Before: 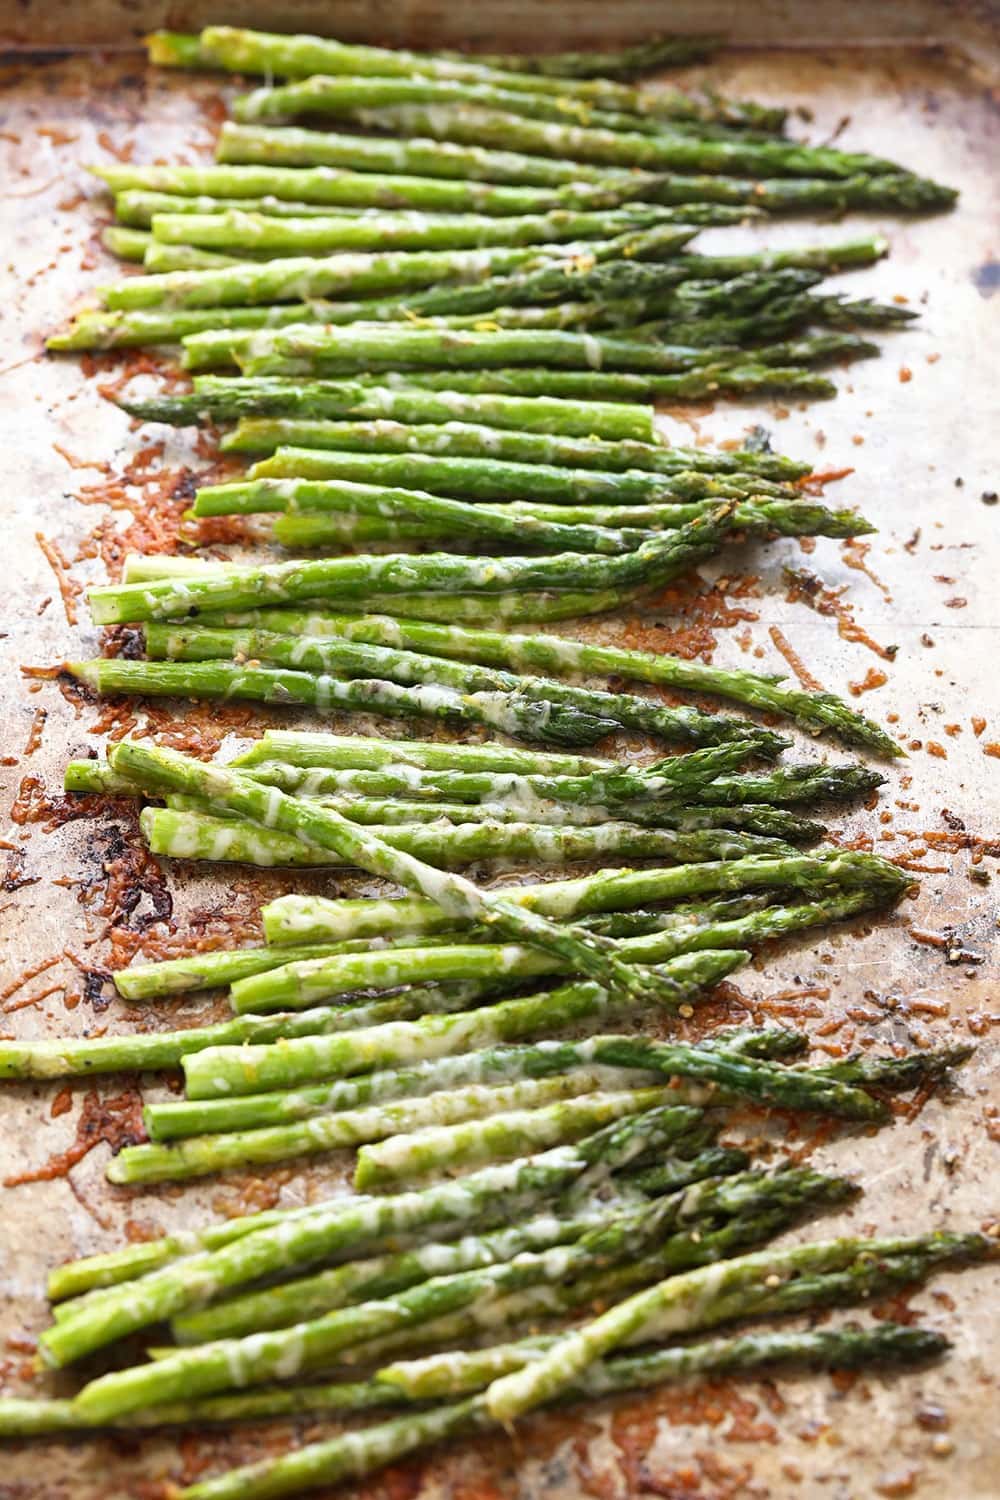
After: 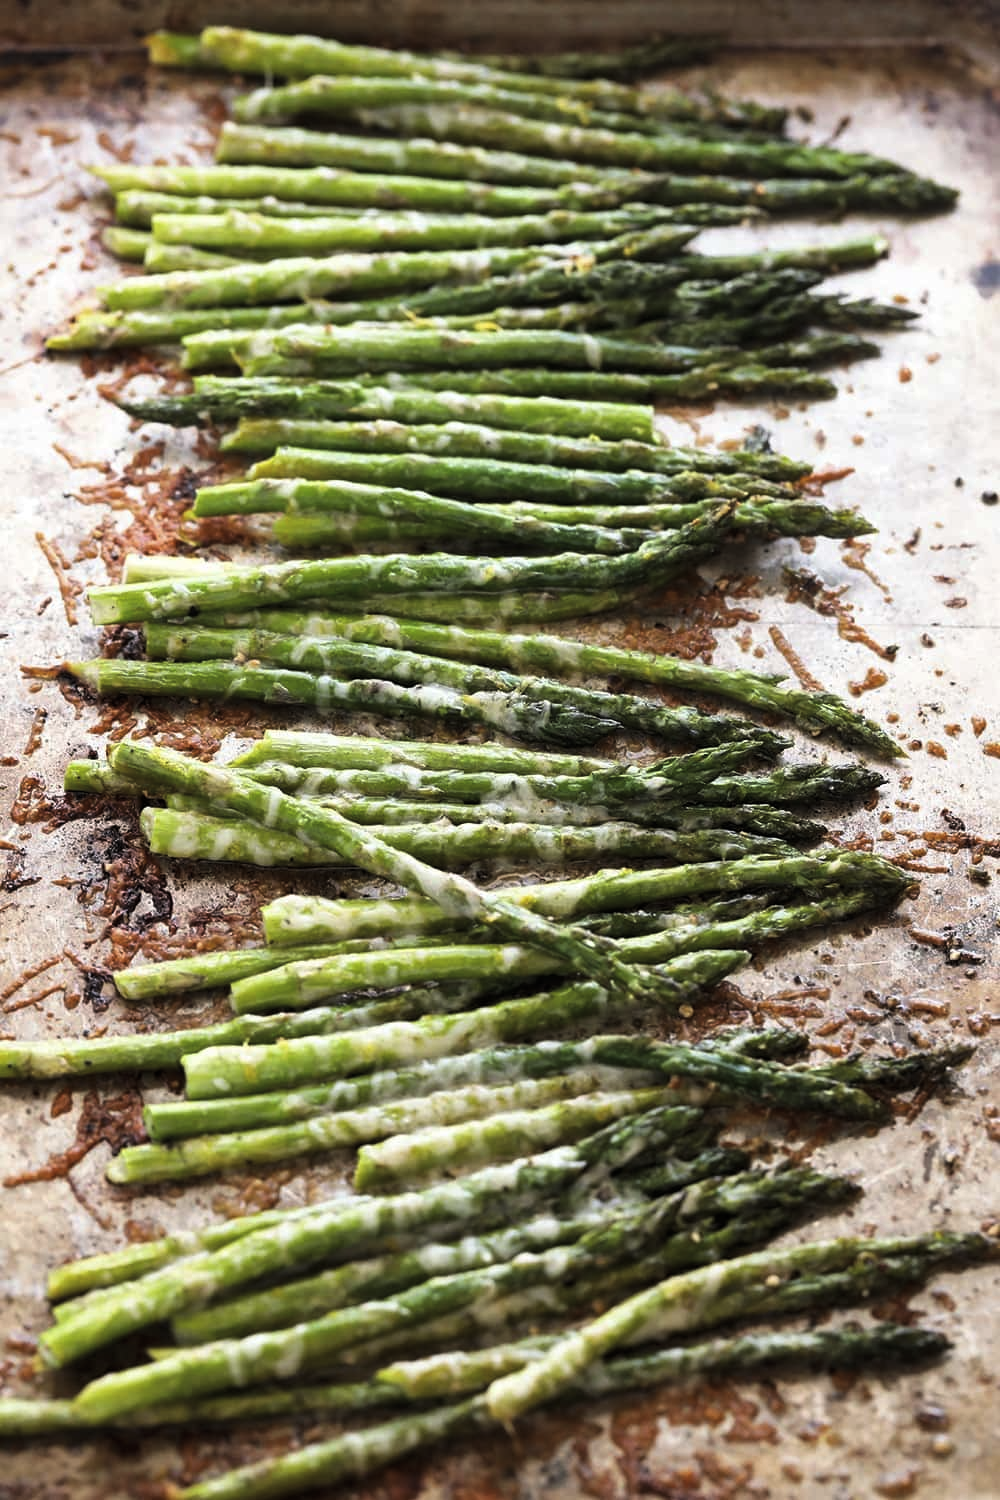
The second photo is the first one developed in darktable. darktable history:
levels: levels [0, 0.618, 1]
contrast brightness saturation: brightness 0.15
